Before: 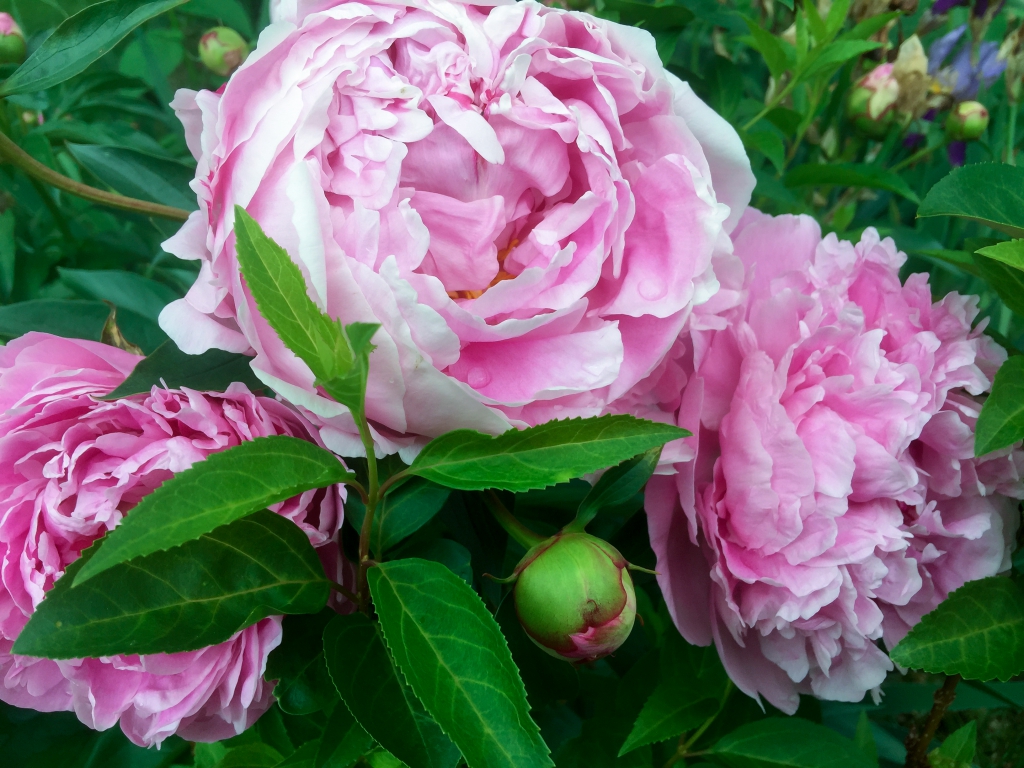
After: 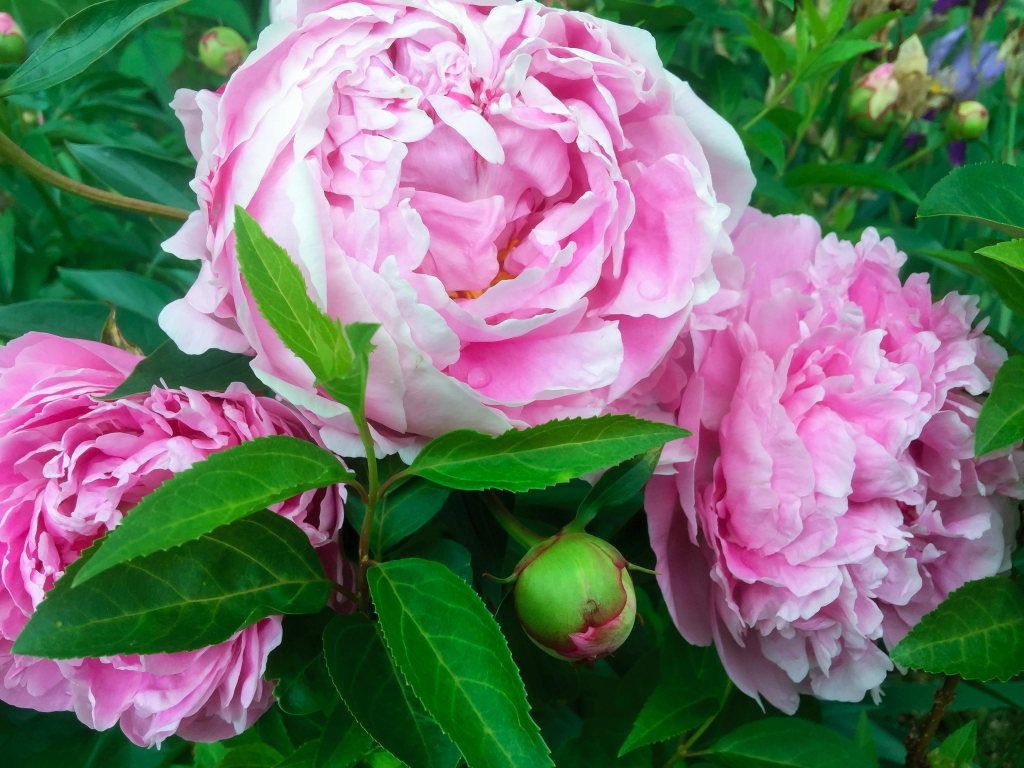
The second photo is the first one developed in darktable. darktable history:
contrast brightness saturation: contrast 0.03, brightness 0.068, saturation 0.121
